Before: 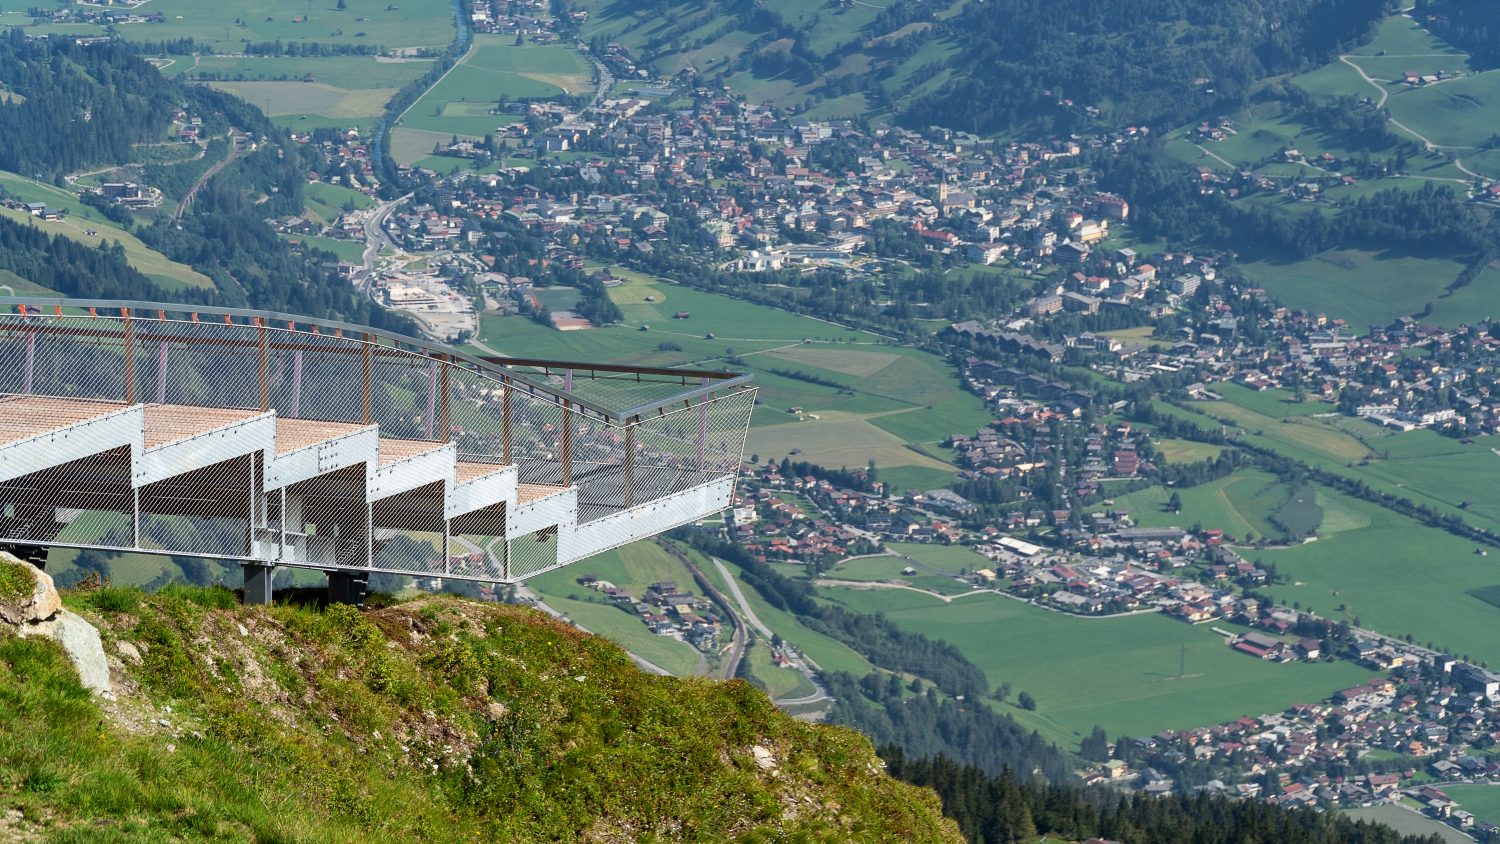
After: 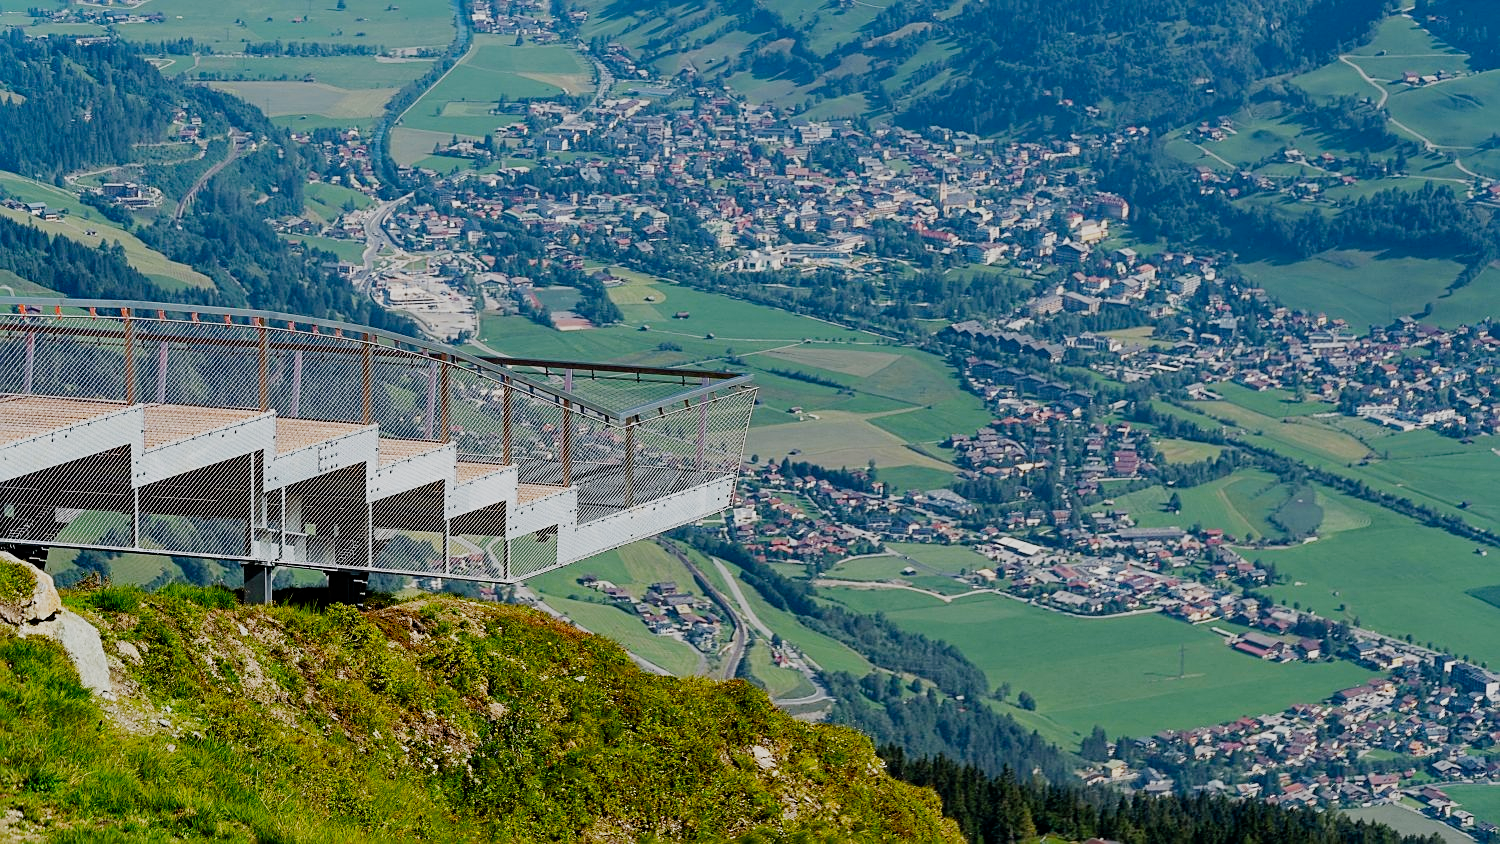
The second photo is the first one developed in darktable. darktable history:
sharpen: on, module defaults
color balance rgb: shadows lift › chroma 0.911%, shadows lift › hue 112.4°, perceptual saturation grading › global saturation 30.419%
tone equalizer: edges refinement/feathering 500, mask exposure compensation -1.57 EV, preserve details no
filmic rgb: black relative exposure -9.26 EV, white relative exposure 6.78 EV, hardness 3.09, contrast 1.062, preserve chrominance no, color science v5 (2021)
